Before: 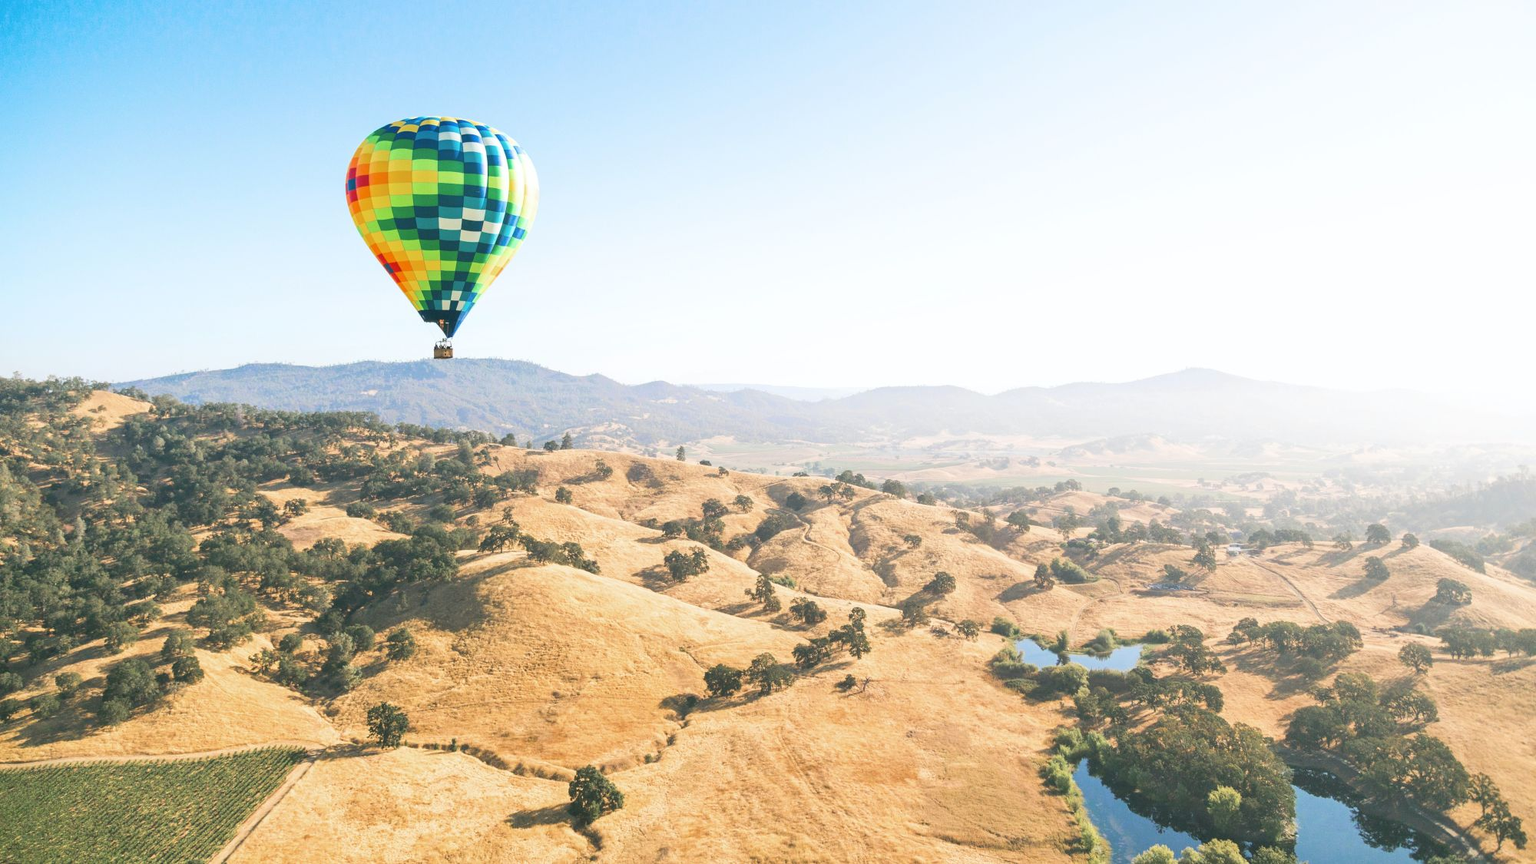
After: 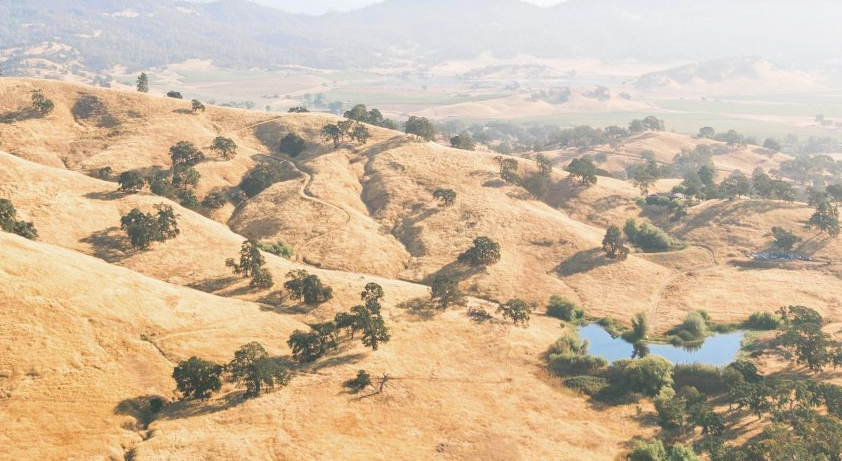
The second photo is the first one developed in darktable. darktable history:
exposure: exposure -0.048 EV, compensate highlight preservation false
crop: left 37.221%, top 45.169%, right 20.63%, bottom 13.777%
